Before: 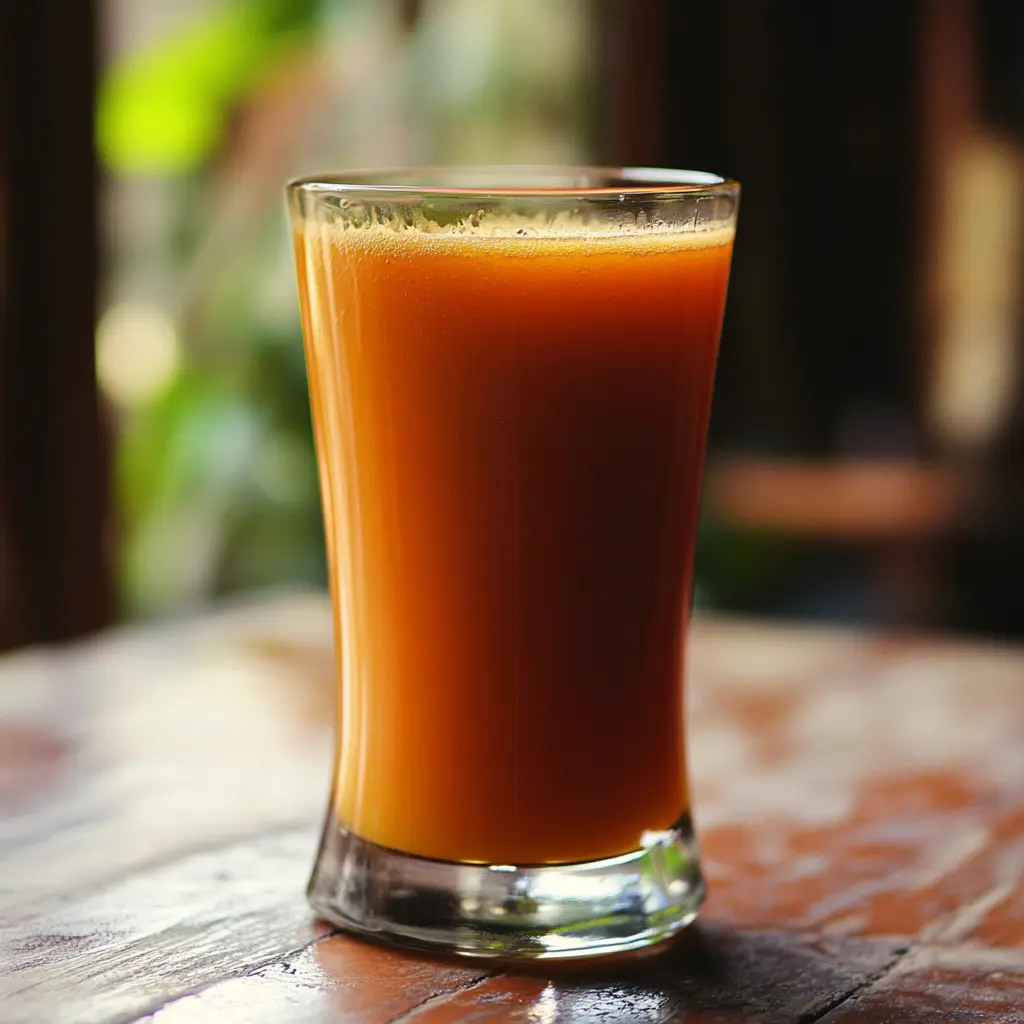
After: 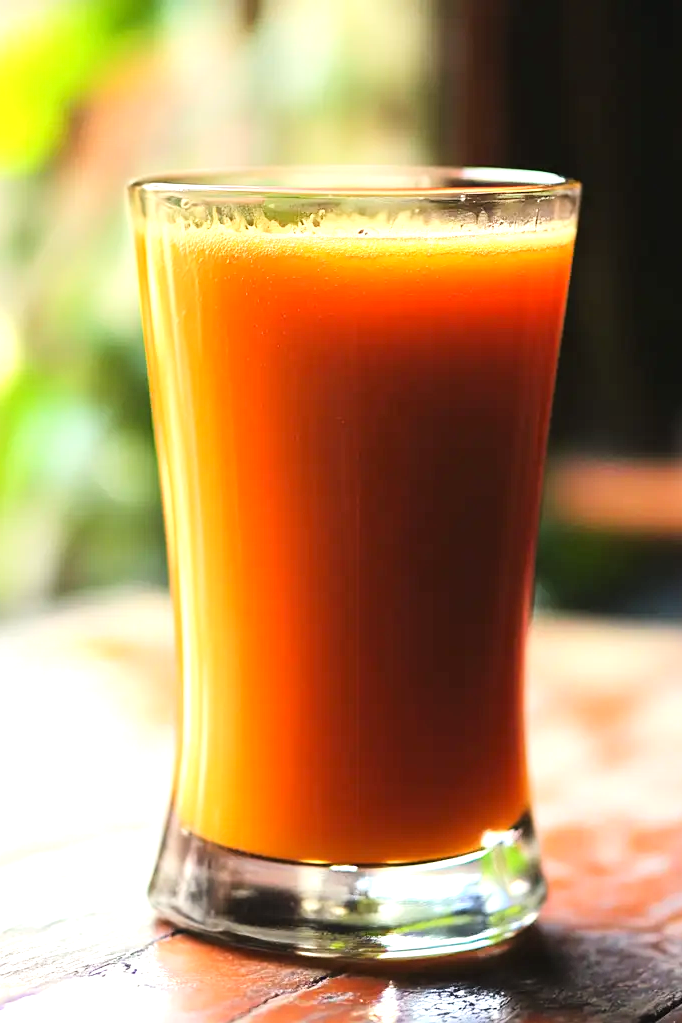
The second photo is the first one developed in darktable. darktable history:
tone curve: curves: ch0 [(0, 0) (0.004, 0.001) (0.133, 0.112) (0.325, 0.362) (0.832, 0.893) (1, 1)], color space Lab, linked channels, preserve colors none
exposure: exposure 1 EV, compensate highlight preservation false
crop and rotate: left 15.546%, right 17.787%
